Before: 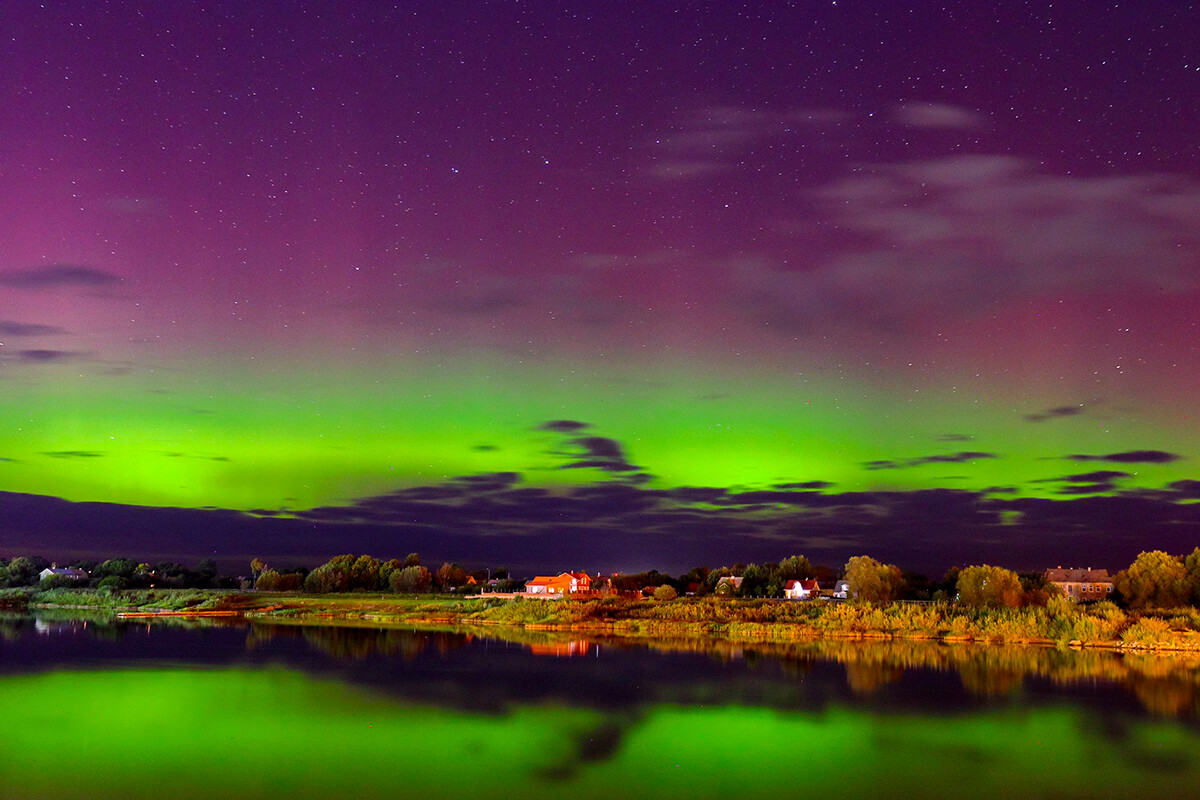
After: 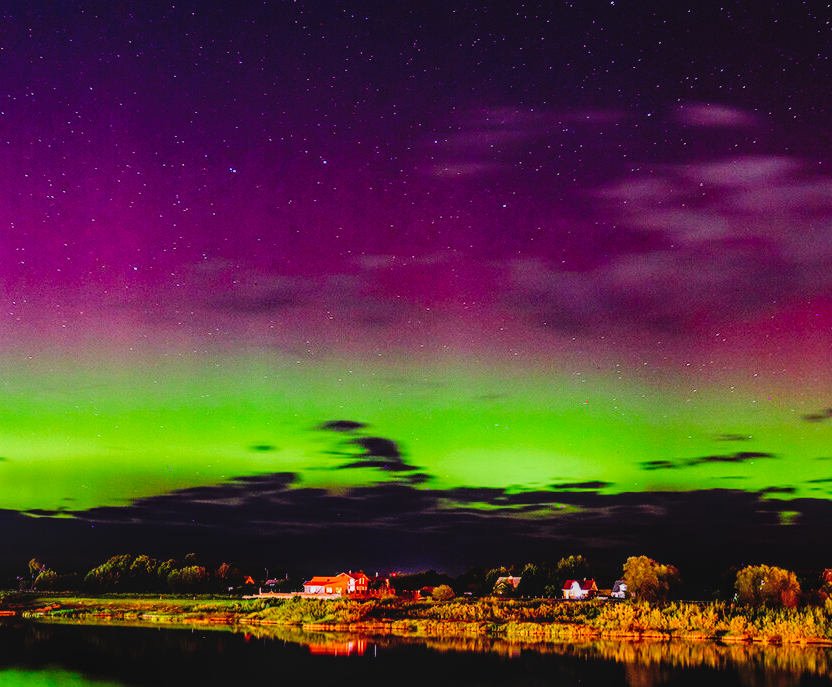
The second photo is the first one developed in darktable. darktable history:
filmic rgb: black relative exposure -5.13 EV, white relative exposure 3.97 EV, hardness 2.9, contrast 1.202, highlights saturation mix -31.01%
tone curve: curves: ch0 [(0, 0.056) (0.049, 0.073) (0.155, 0.127) (0.33, 0.331) (0.432, 0.46) (0.601, 0.655) (0.843, 0.876) (1, 0.965)]; ch1 [(0, 0) (0.339, 0.334) (0.445, 0.419) (0.476, 0.454) (0.497, 0.494) (0.53, 0.511) (0.557, 0.549) (0.613, 0.614) (0.728, 0.729) (1, 1)]; ch2 [(0, 0) (0.327, 0.318) (0.417, 0.426) (0.46, 0.453) (0.502, 0.5) (0.526, 0.52) (0.54, 0.543) (0.606, 0.61) (0.74, 0.716) (1, 1)], preserve colors none
crop: left 18.531%, right 12.127%, bottom 14.125%
contrast brightness saturation: contrast 0.036, saturation 0.155
local contrast: highlights 34%, detail 135%
color balance rgb: linear chroma grading › global chroma 9.051%, perceptual saturation grading › global saturation 0.29%, perceptual saturation grading › highlights -25.798%, perceptual saturation grading › shadows 29.752%, global vibrance 20%
